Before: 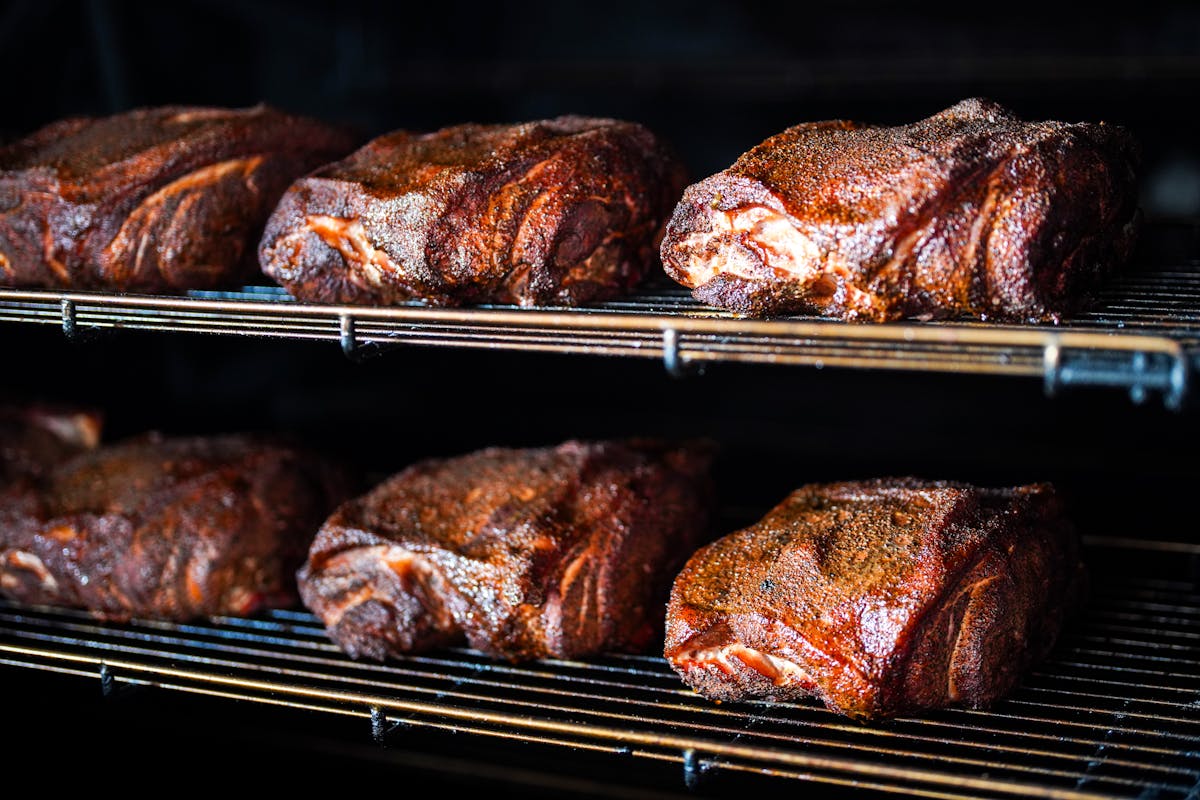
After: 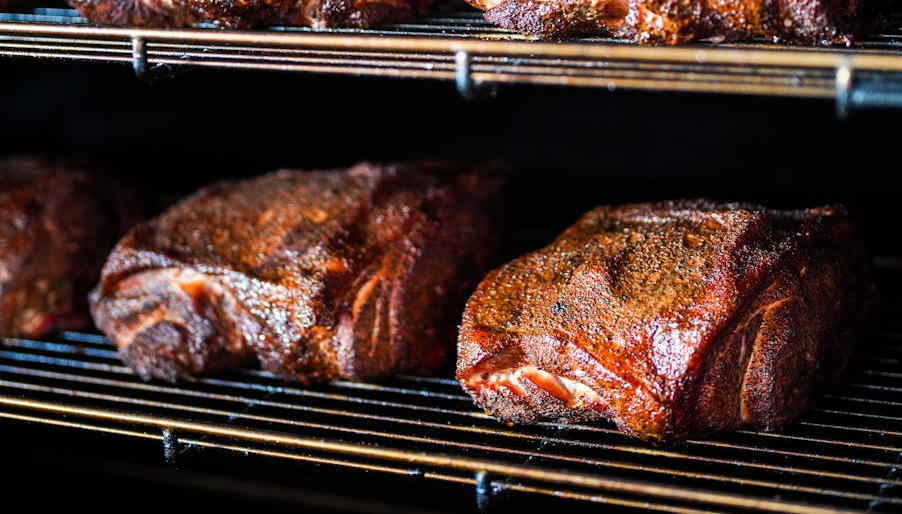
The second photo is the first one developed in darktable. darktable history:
crop and rotate: left 17.348%, top 34.864%, right 7.435%, bottom 0.882%
